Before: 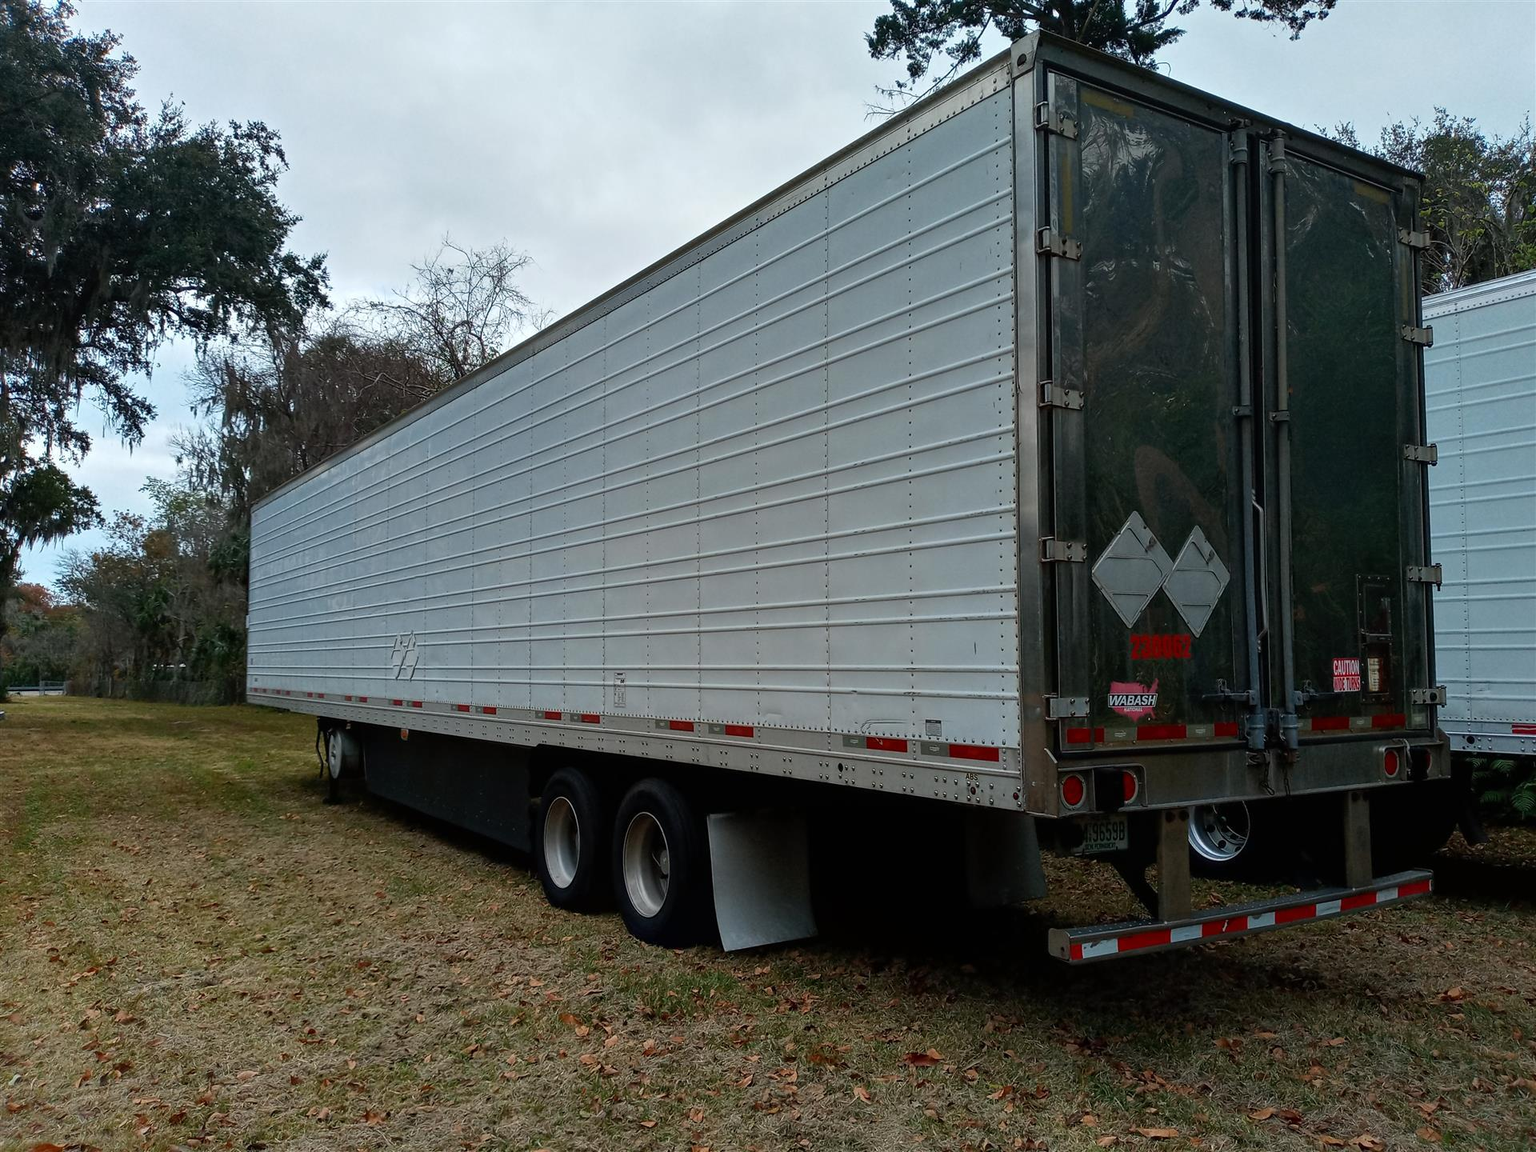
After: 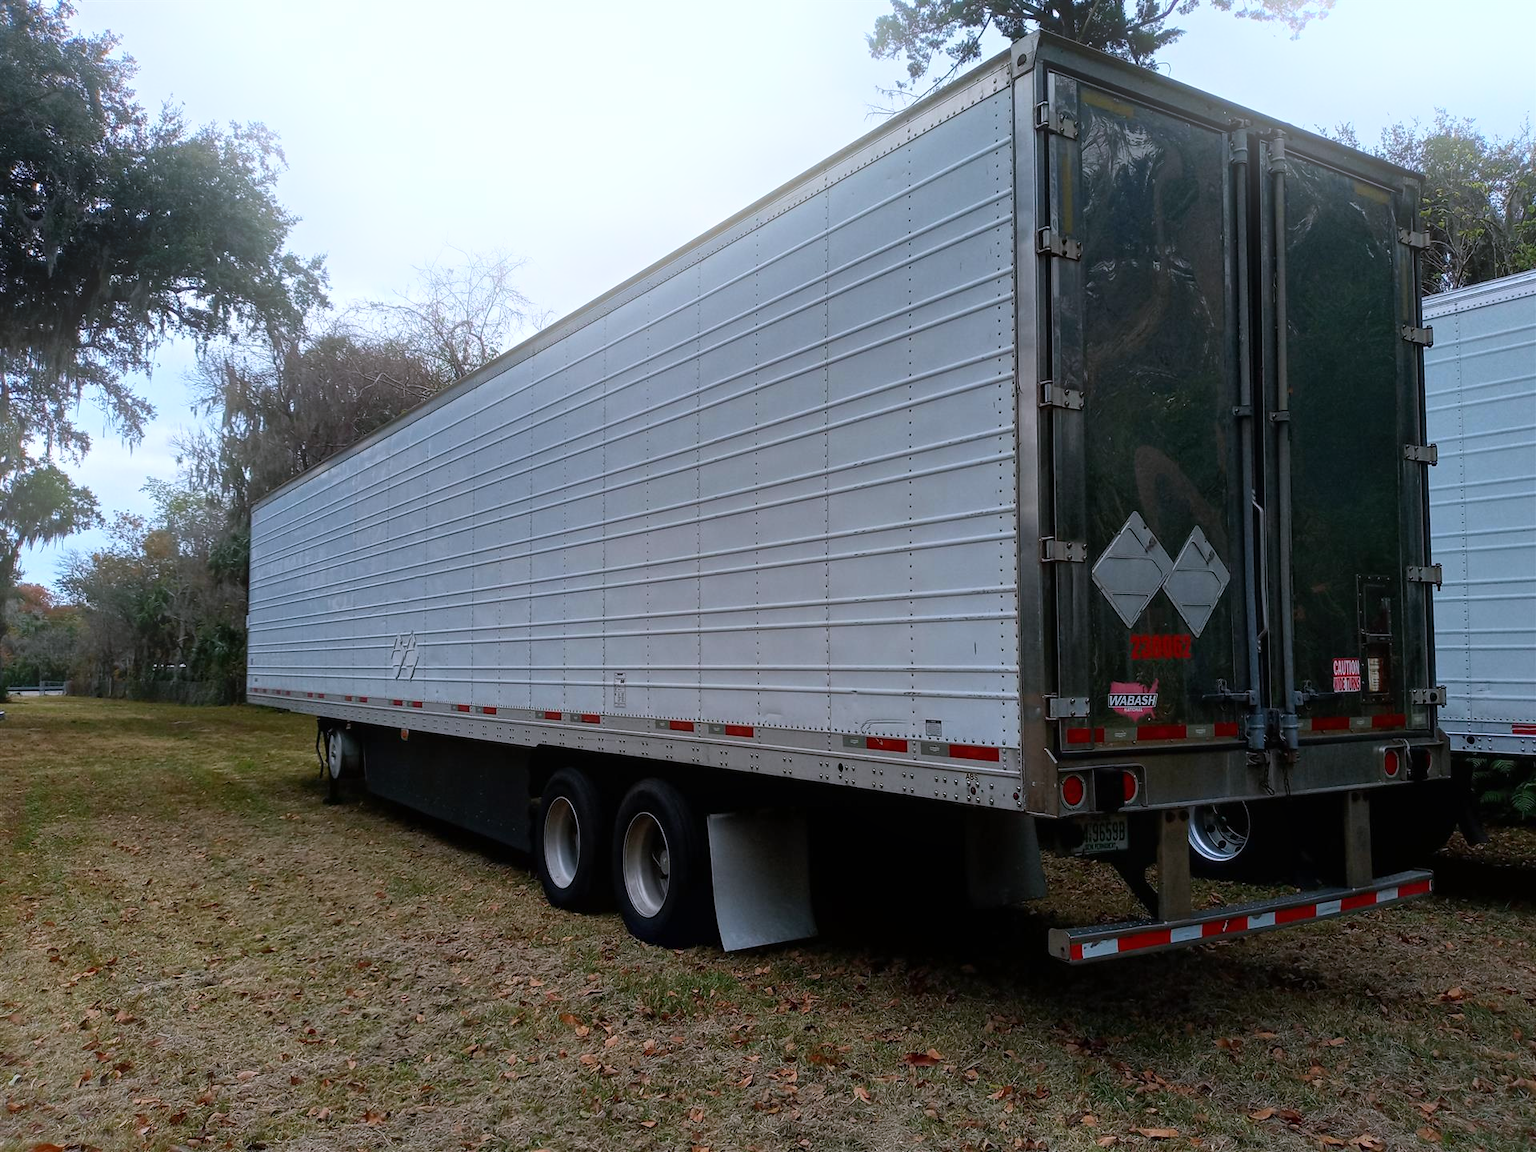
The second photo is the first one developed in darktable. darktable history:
white balance: red 1.004, blue 1.096
bloom: on, module defaults
